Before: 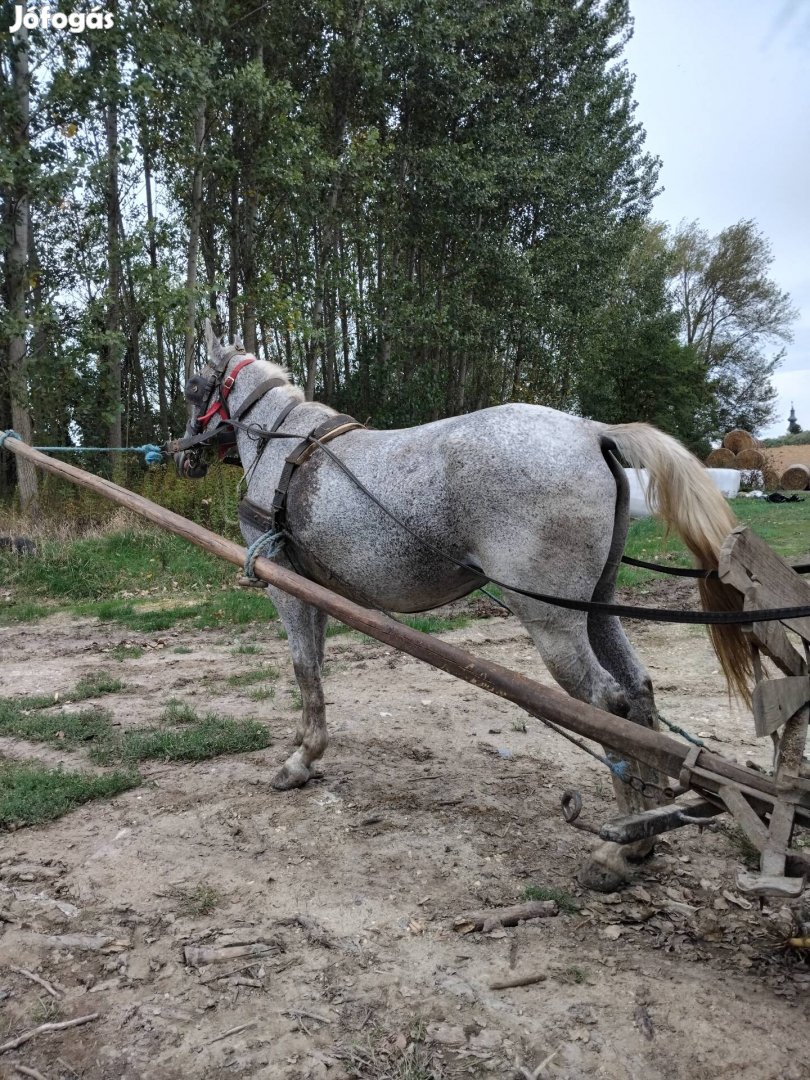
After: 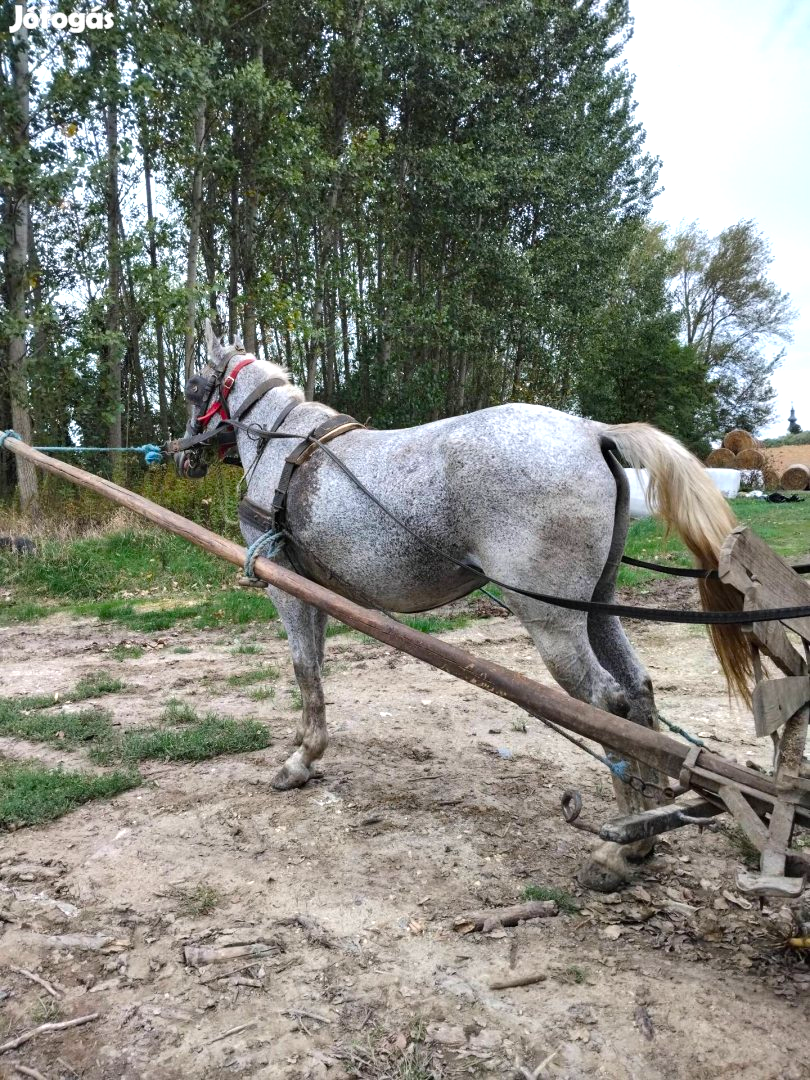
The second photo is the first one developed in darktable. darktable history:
exposure: black level correction 0, exposure 0.59 EV, compensate highlight preservation false
color balance rgb: shadows lift › chroma 0.836%, shadows lift › hue 115.56°, perceptual saturation grading › global saturation 11.165%, global vibrance 15.939%, saturation formula JzAzBz (2021)
